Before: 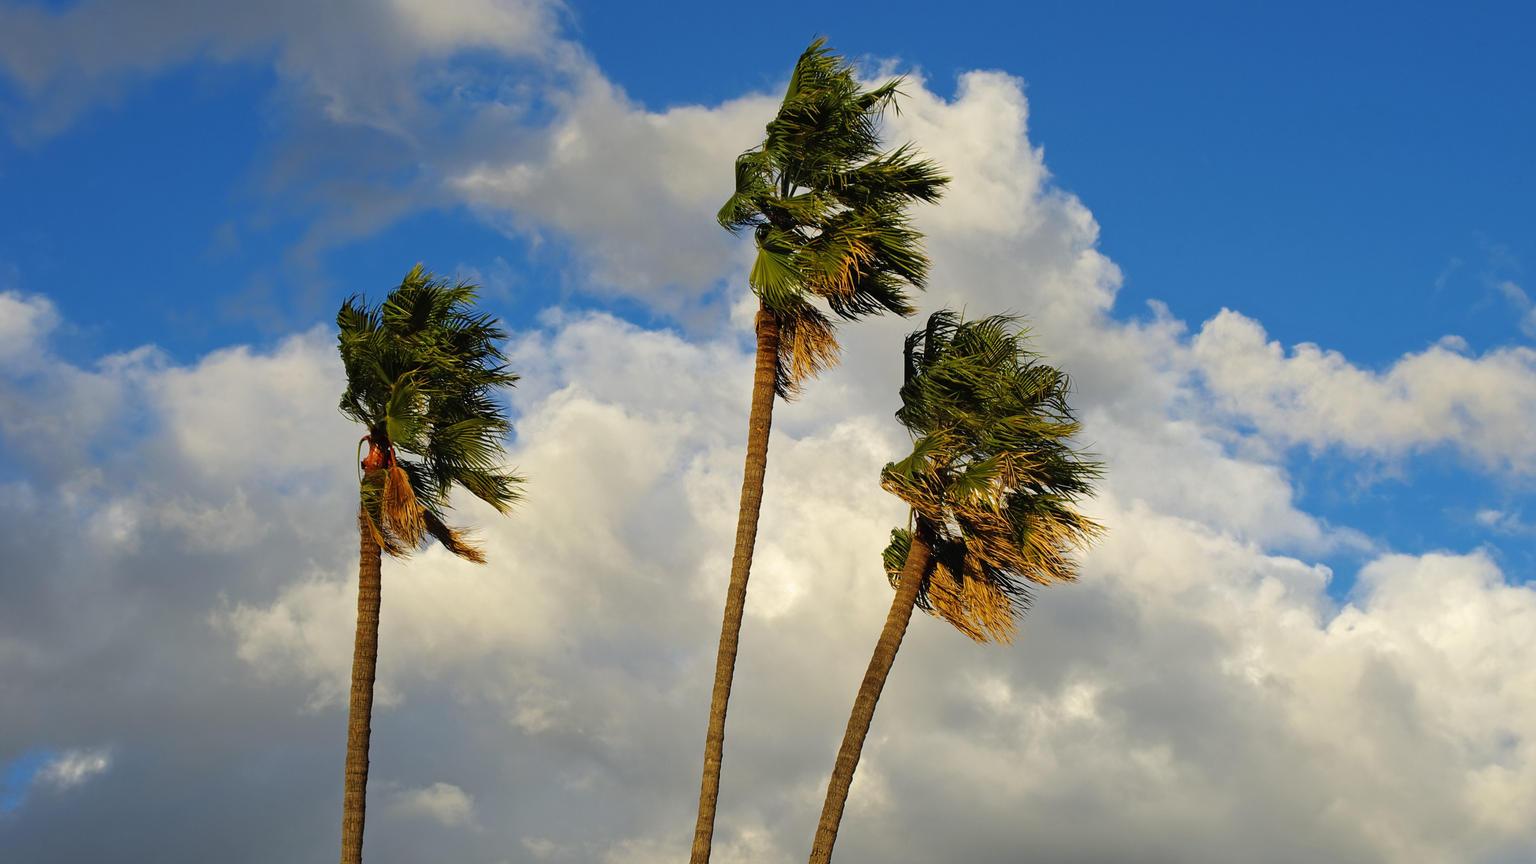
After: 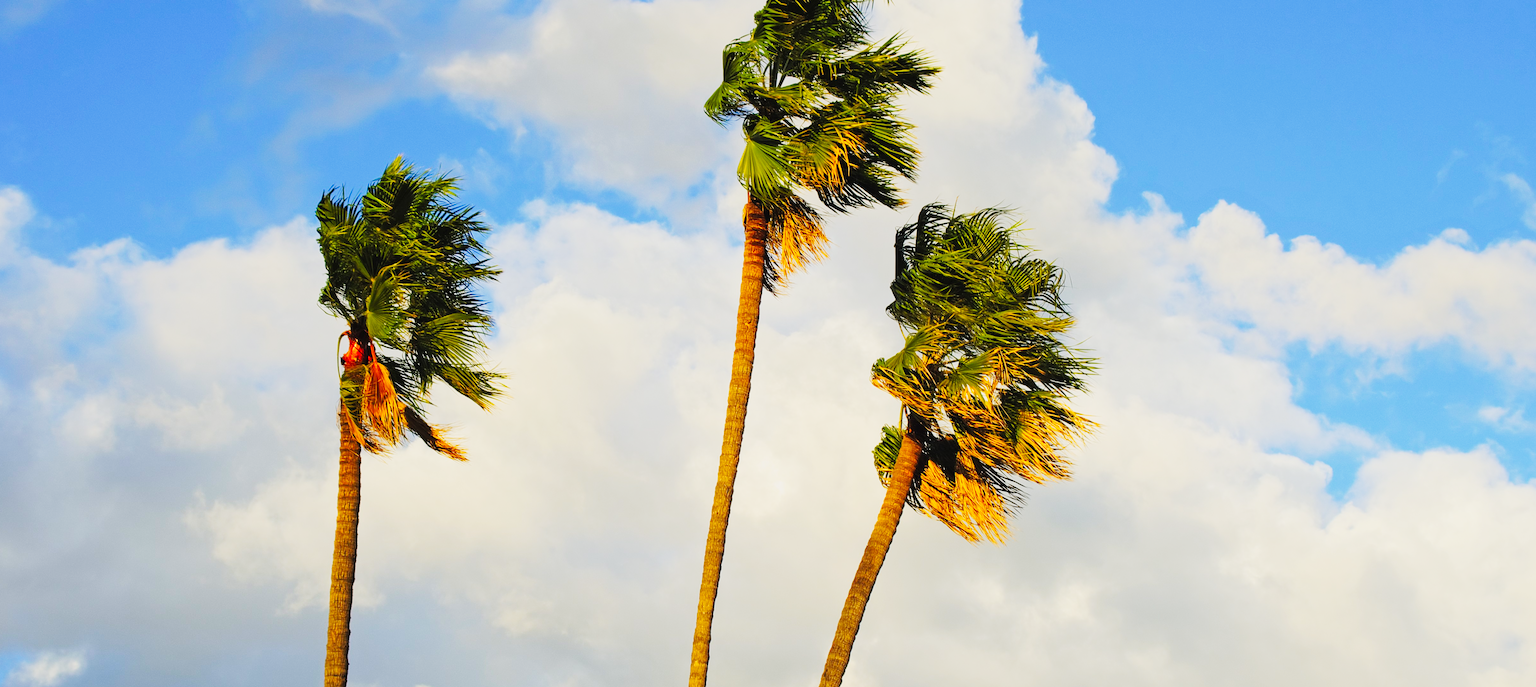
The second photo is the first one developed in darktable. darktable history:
contrast brightness saturation: contrast 0.066, brightness 0.173, saturation 0.417
crop and rotate: left 1.824%, top 12.986%, right 0.187%, bottom 9.074%
tone curve: curves: ch0 [(0, 0.015) (0.037, 0.022) (0.131, 0.116) (0.316, 0.345) (0.49, 0.615) (0.677, 0.82) (0.813, 0.891) (1, 0.955)]; ch1 [(0, 0) (0.366, 0.367) (0.475, 0.462) (0.494, 0.496) (0.504, 0.497) (0.554, 0.571) (0.618, 0.668) (1, 1)]; ch2 [(0, 0) (0.333, 0.346) (0.375, 0.375) (0.435, 0.424) (0.476, 0.492) (0.502, 0.499) (0.525, 0.522) (0.558, 0.575) (0.614, 0.656) (1, 1)], preserve colors none
